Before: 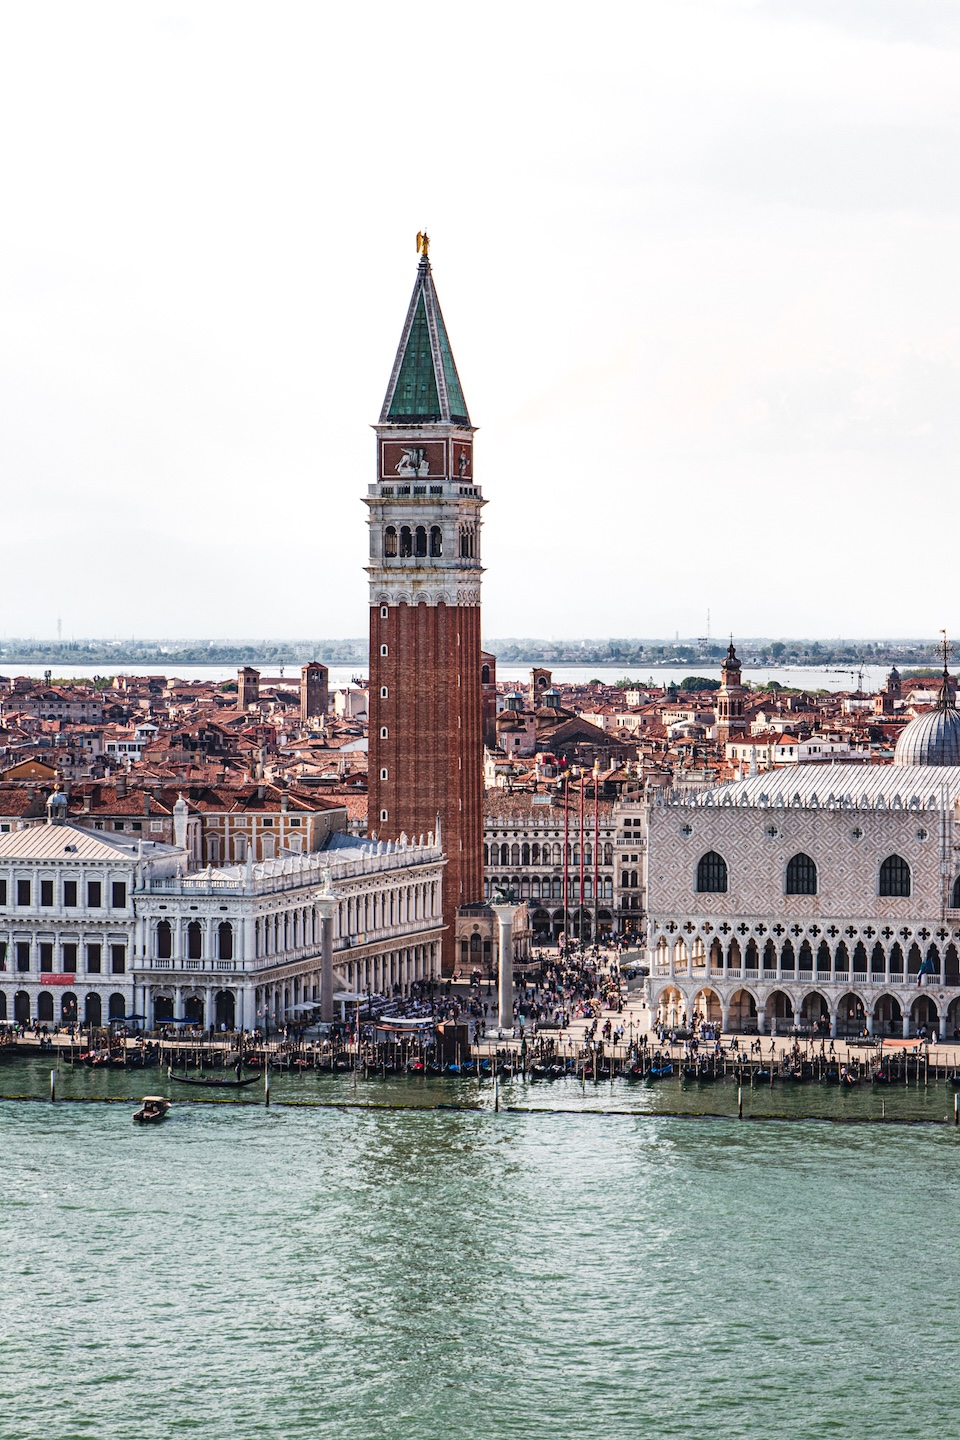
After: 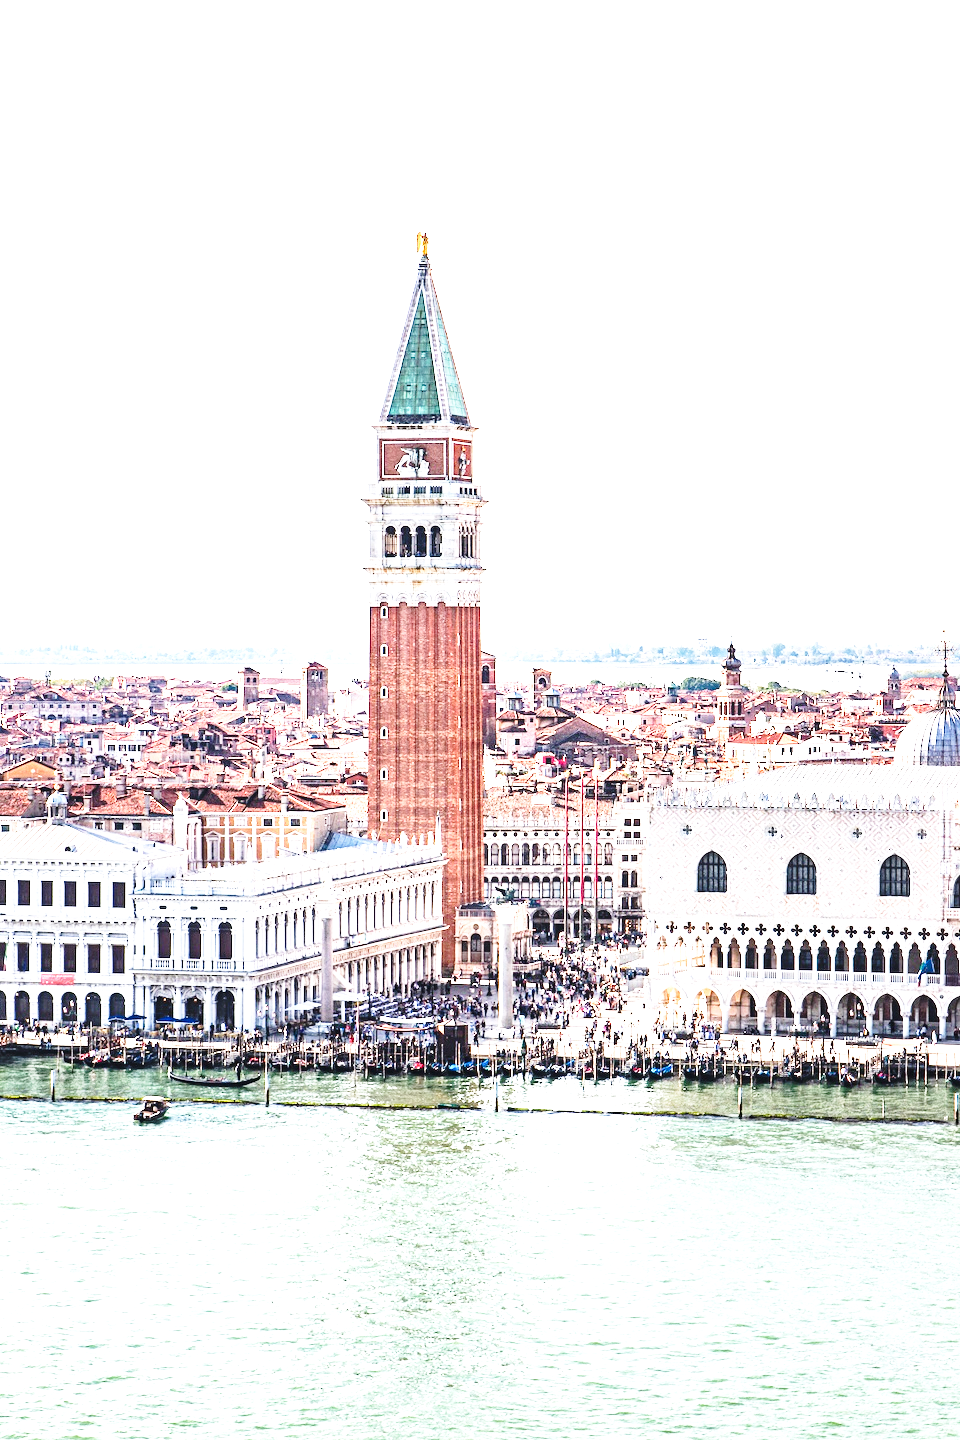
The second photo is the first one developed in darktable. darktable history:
base curve: curves: ch0 [(0, 0) (0.028, 0.03) (0.121, 0.232) (0.46, 0.748) (0.859, 0.968) (1, 1)], preserve colors none
exposure: black level correction 0, exposure 1.392 EV, compensate highlight preservation false
tone equalizer: -8 EV -0.393 EV, -7 EV -0.407 EV, -6 EV -0.323 EV, -5 EV -0.215 EV, -3 EV 0.204 EV, -2 EV 0.318 EV, -1 EV 0.373 EV, +0 EV 0.399 EV
